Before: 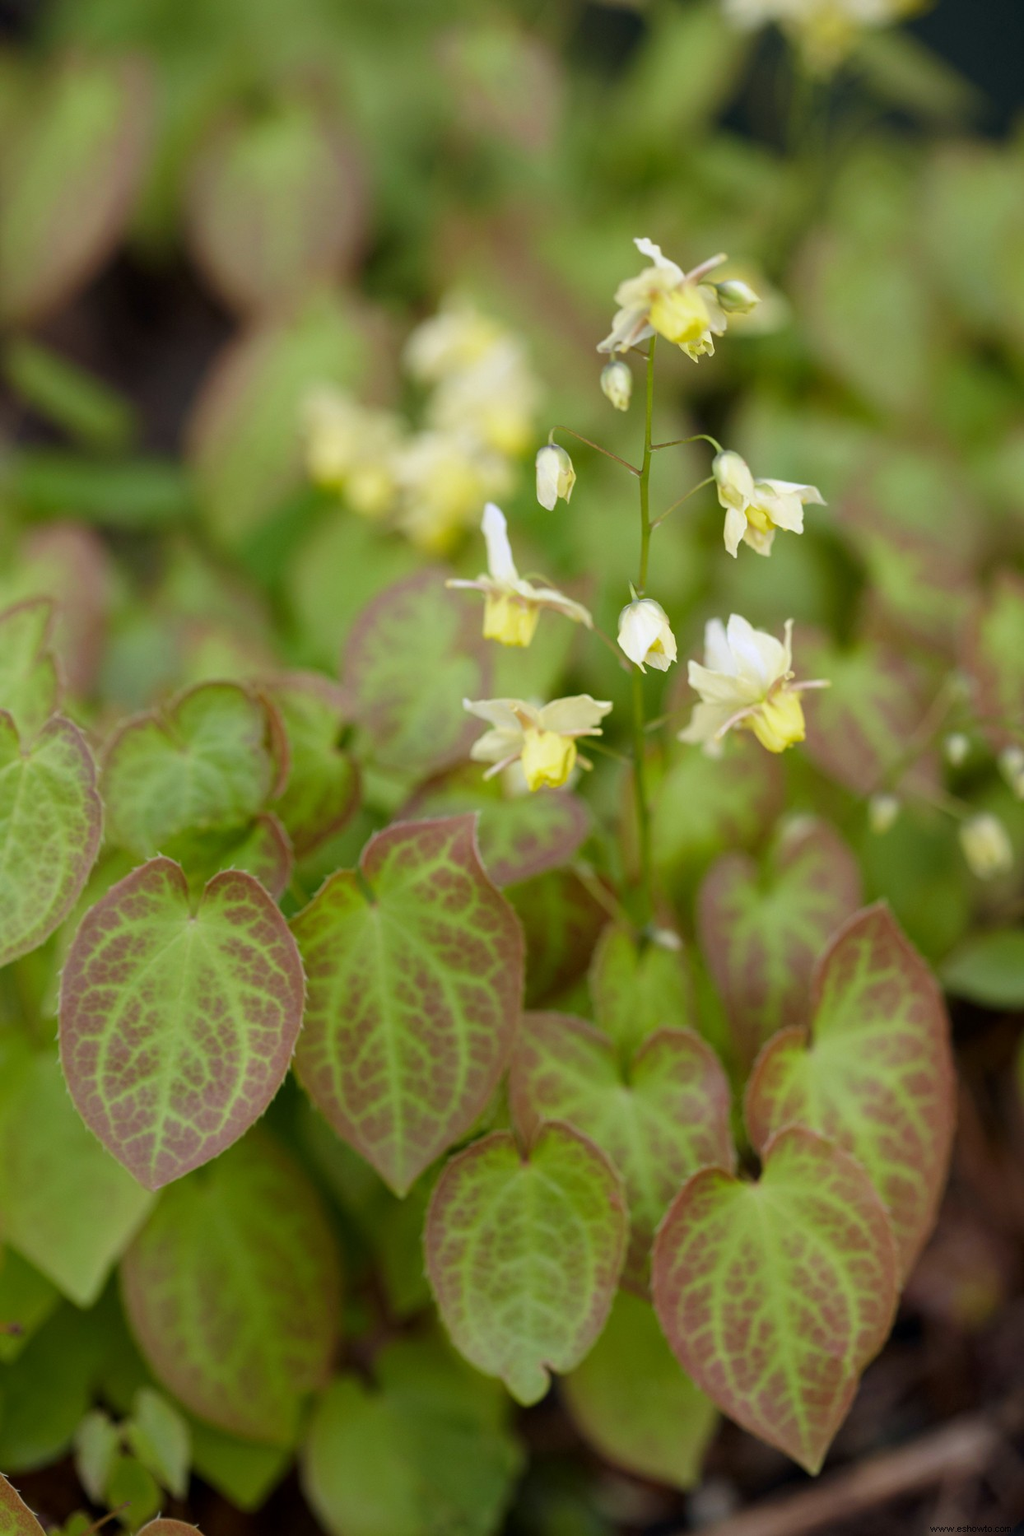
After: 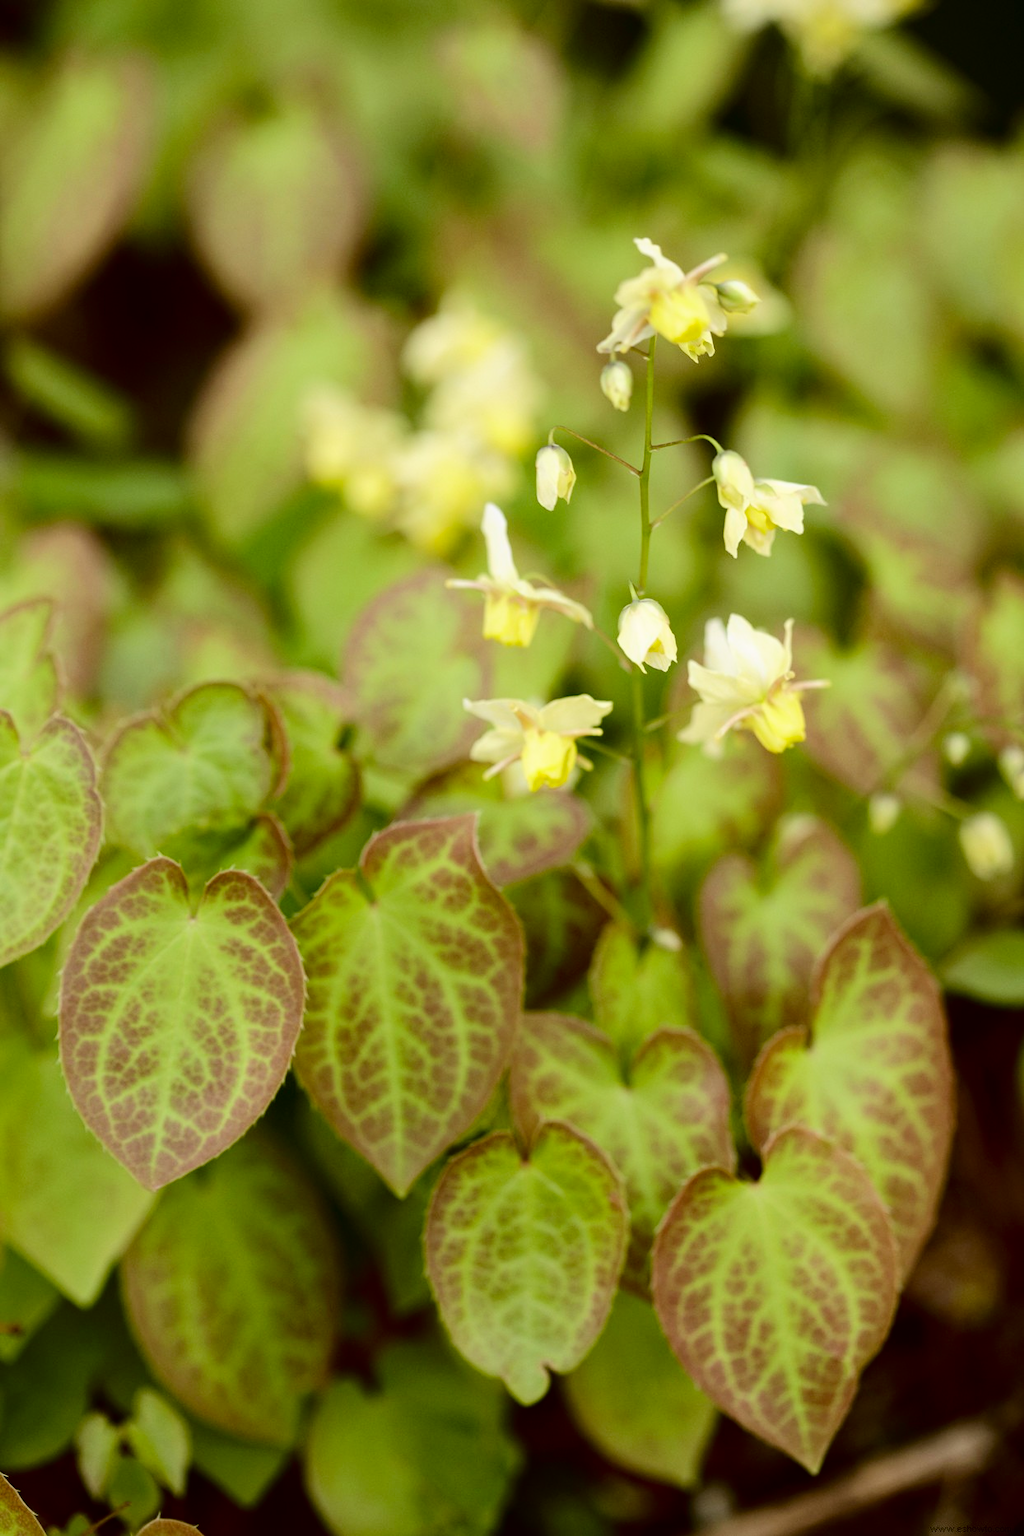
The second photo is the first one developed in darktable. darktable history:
tone curve: curves: ch0 [(0, 0) (0.003, 0) (0.011, 0.001) (0.025, 0.003) (0.044, 0.005) (0.069, 0.011) (0.1, 0.021) (0.136, 0.035) (0.177, 0.079) (0.224, 0.134) (0.277, 0.219) (0.335, 0.315) (0.399, 0.42) (0.468, 0.529) (0.543, 0.636) (0.623, 0.727) (0.709, 0.805) (0.801, 0.88) (0.898, 0.957) (1, 1)], color space Lab, independent channels, preserve colors none
color correction: highlights a* -1.63, highlights b* 10.57, shadows a* 0.757, shadows b* 19.54
